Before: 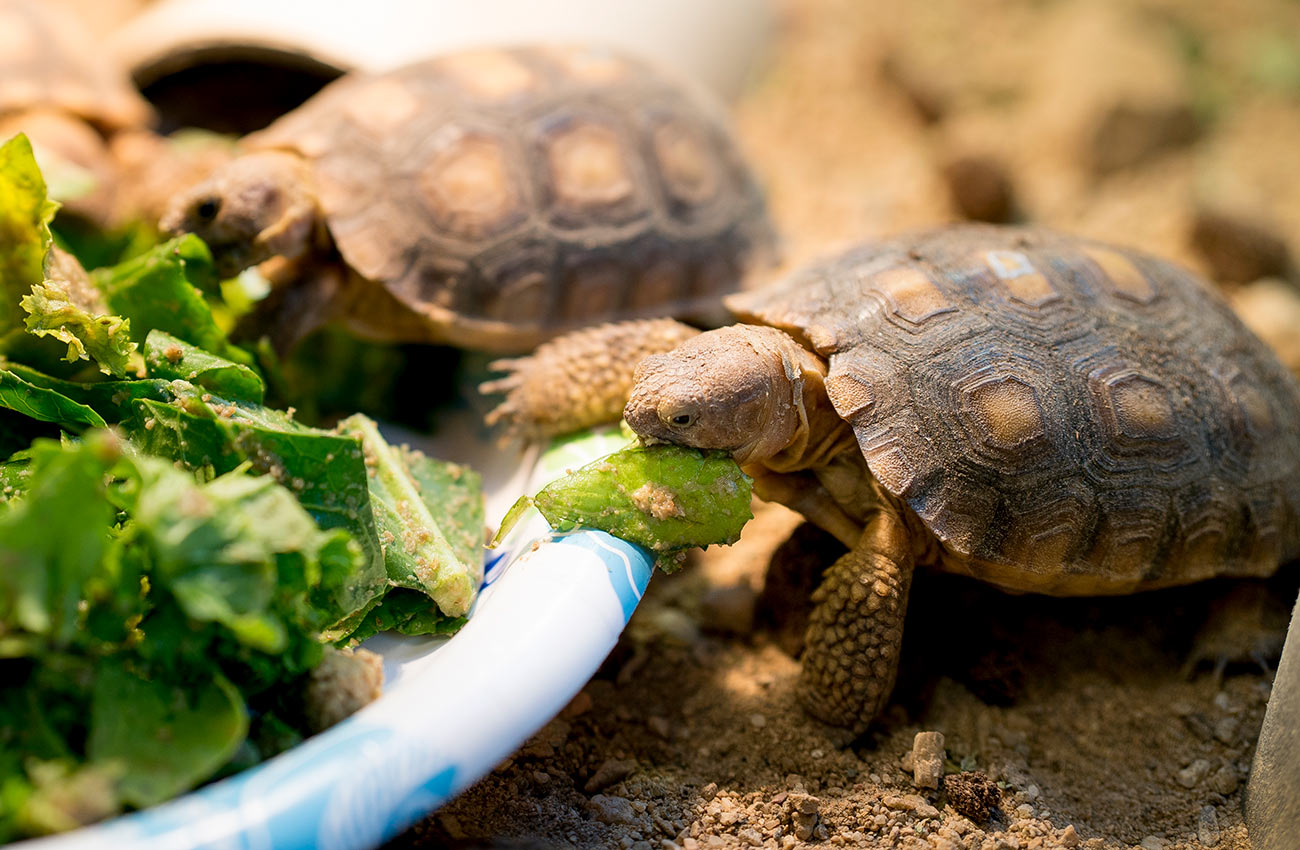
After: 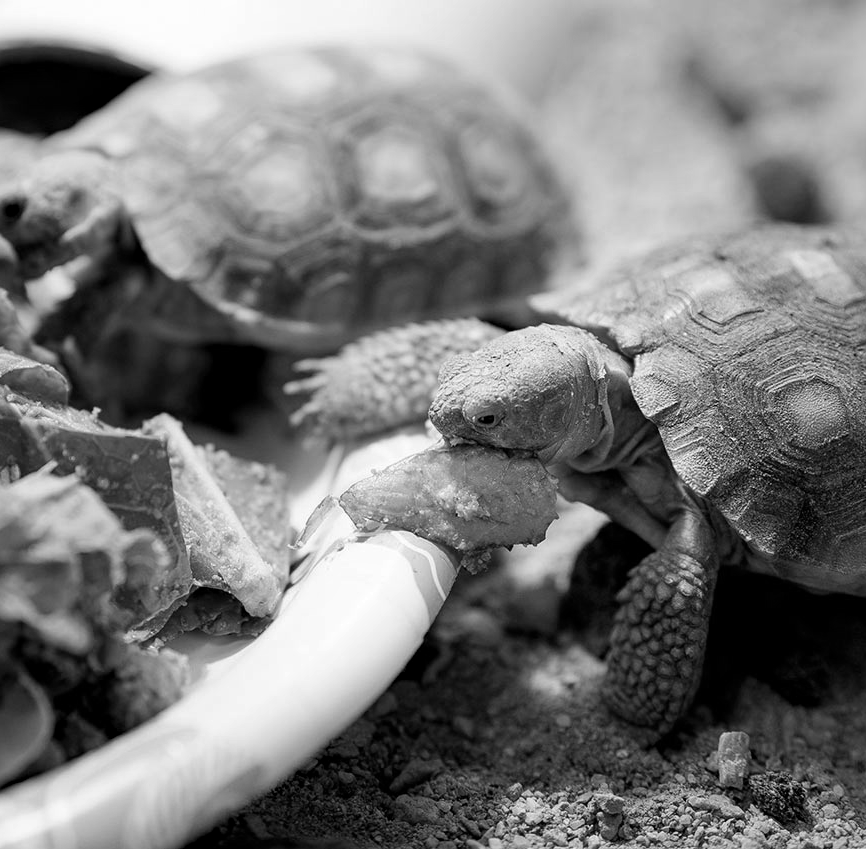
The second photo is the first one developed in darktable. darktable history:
haze removal: compatibility mode true, adaptive false
crop and rotate: left 15.055%, right 18.278%
monochrome: on, module defaults
